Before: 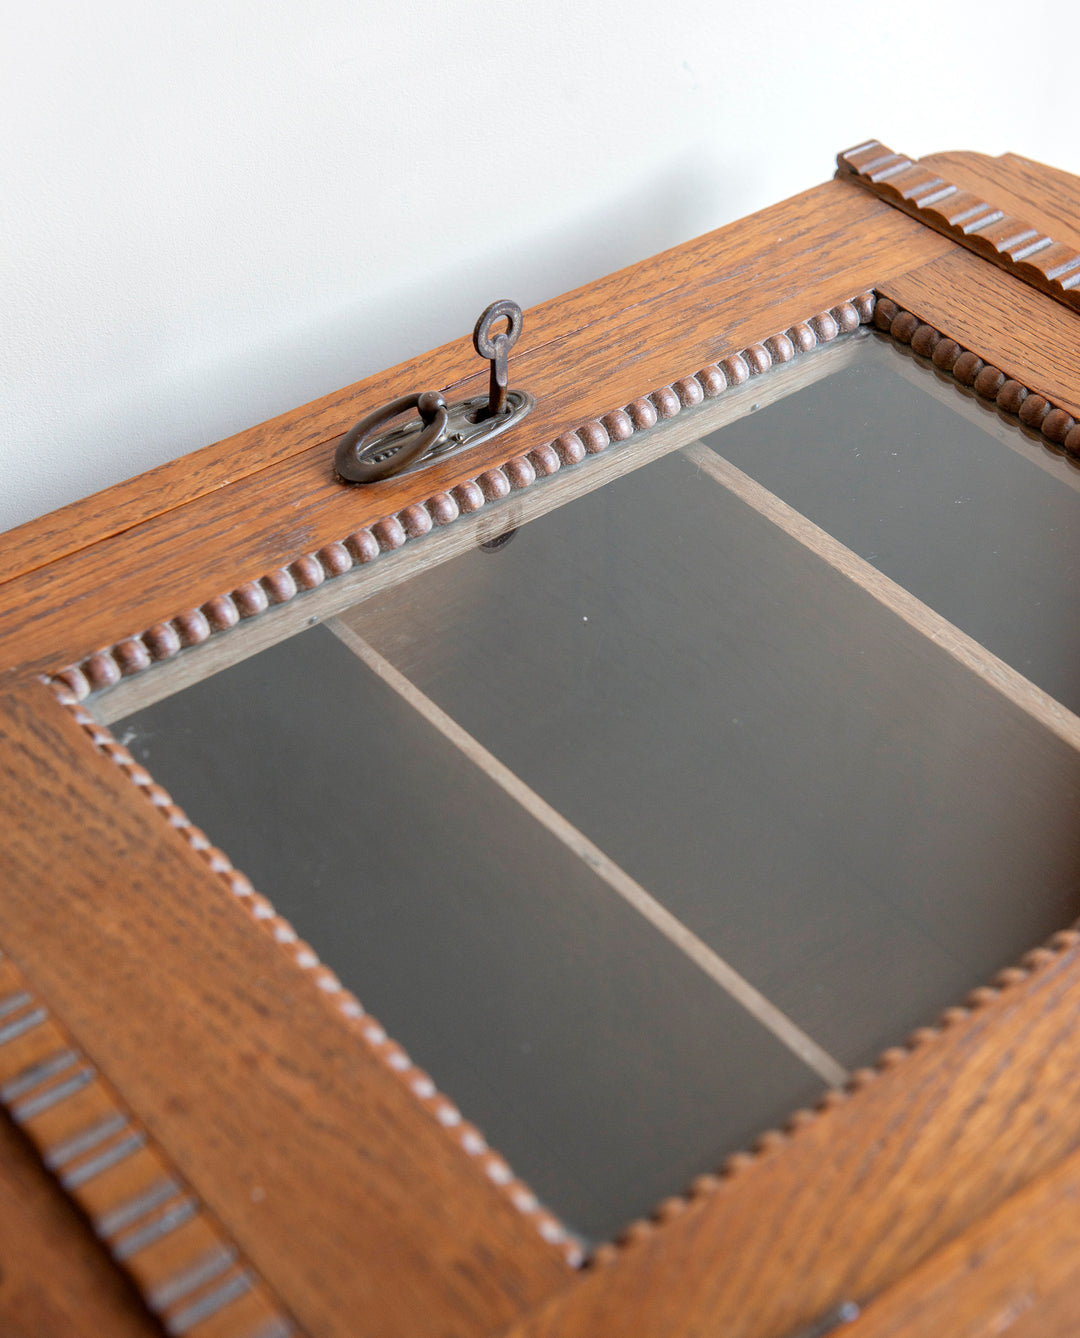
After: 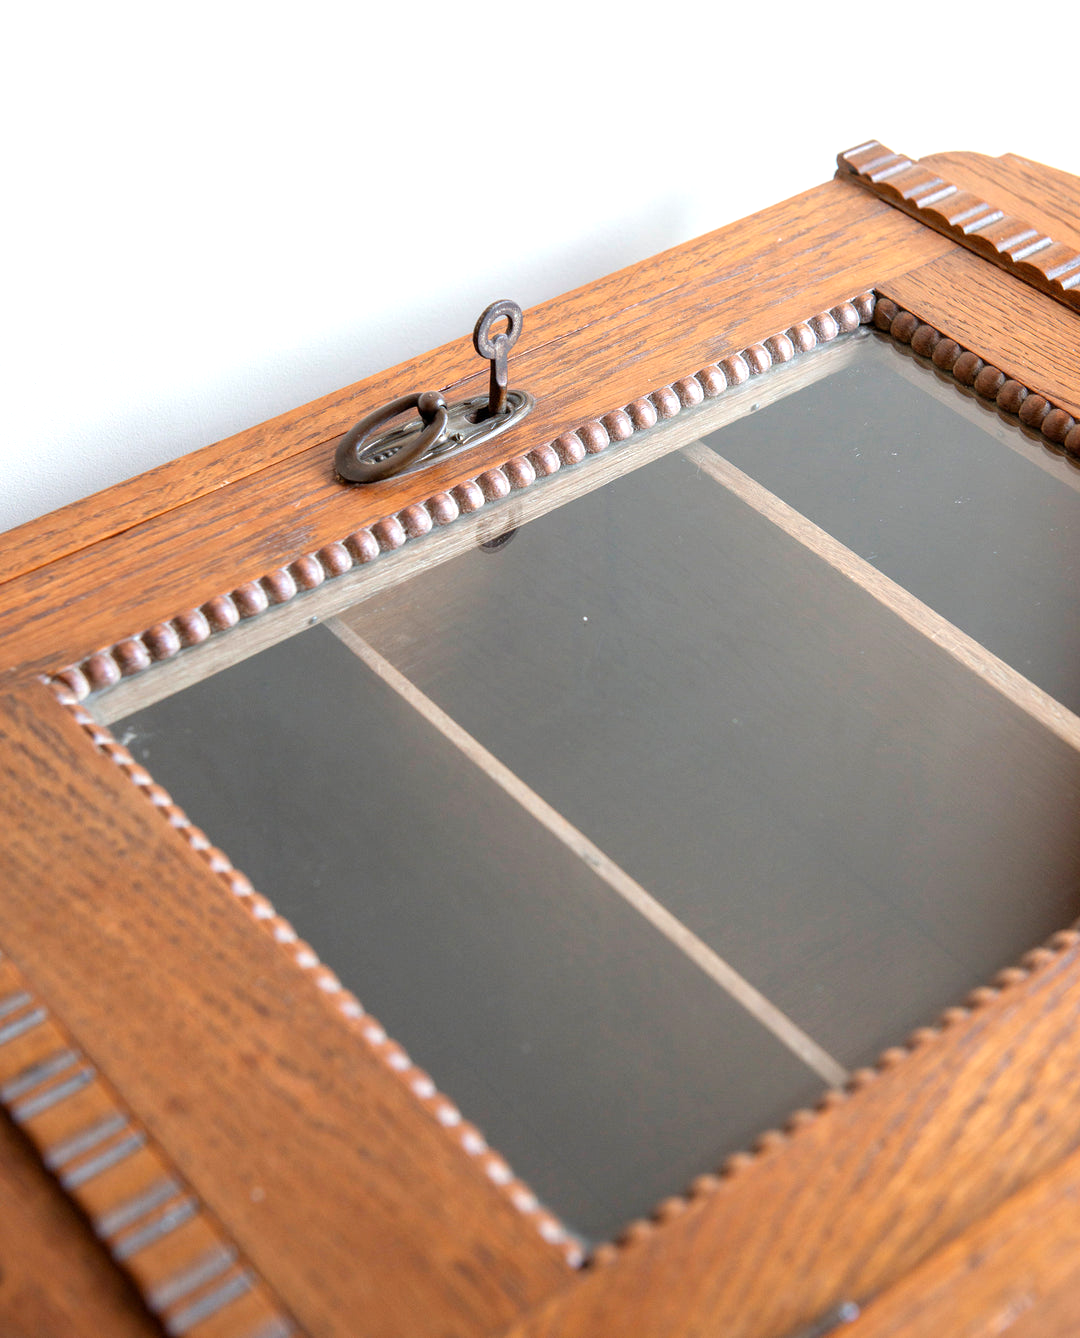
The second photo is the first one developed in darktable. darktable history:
exposure: exposure 0.515 EV, compensate highlight preservation false
